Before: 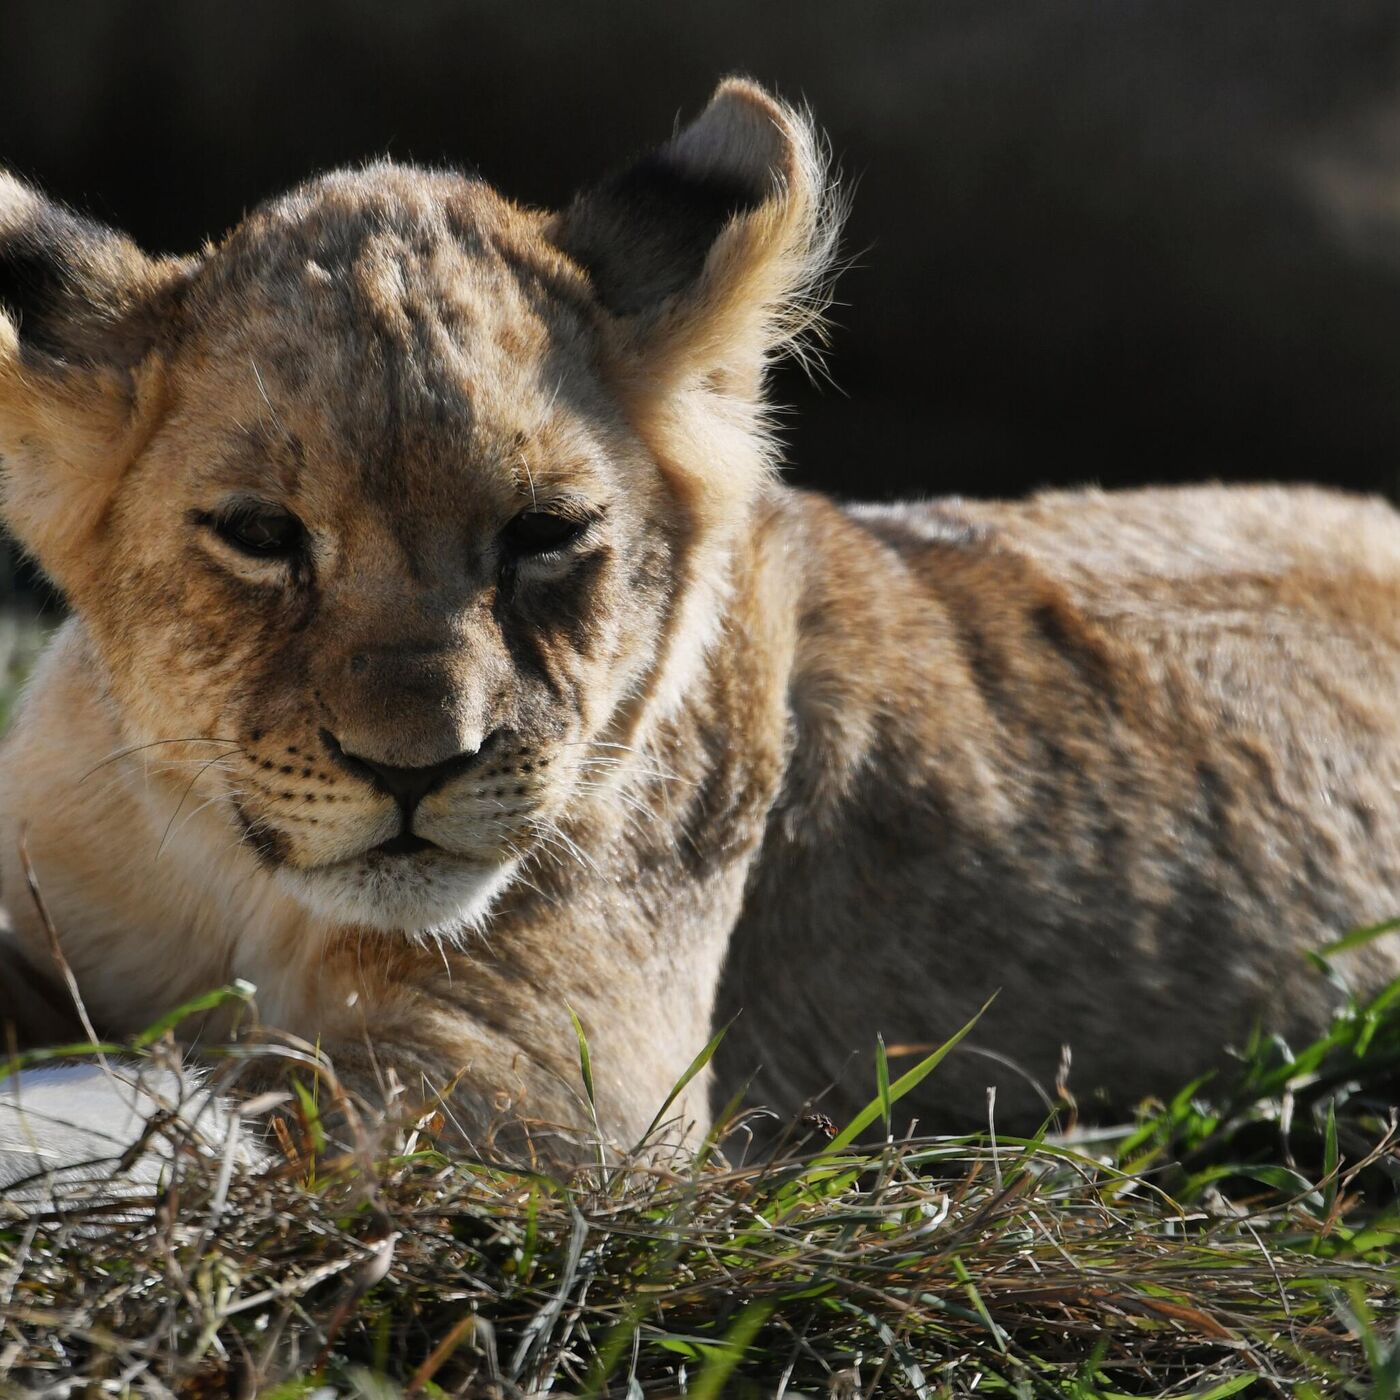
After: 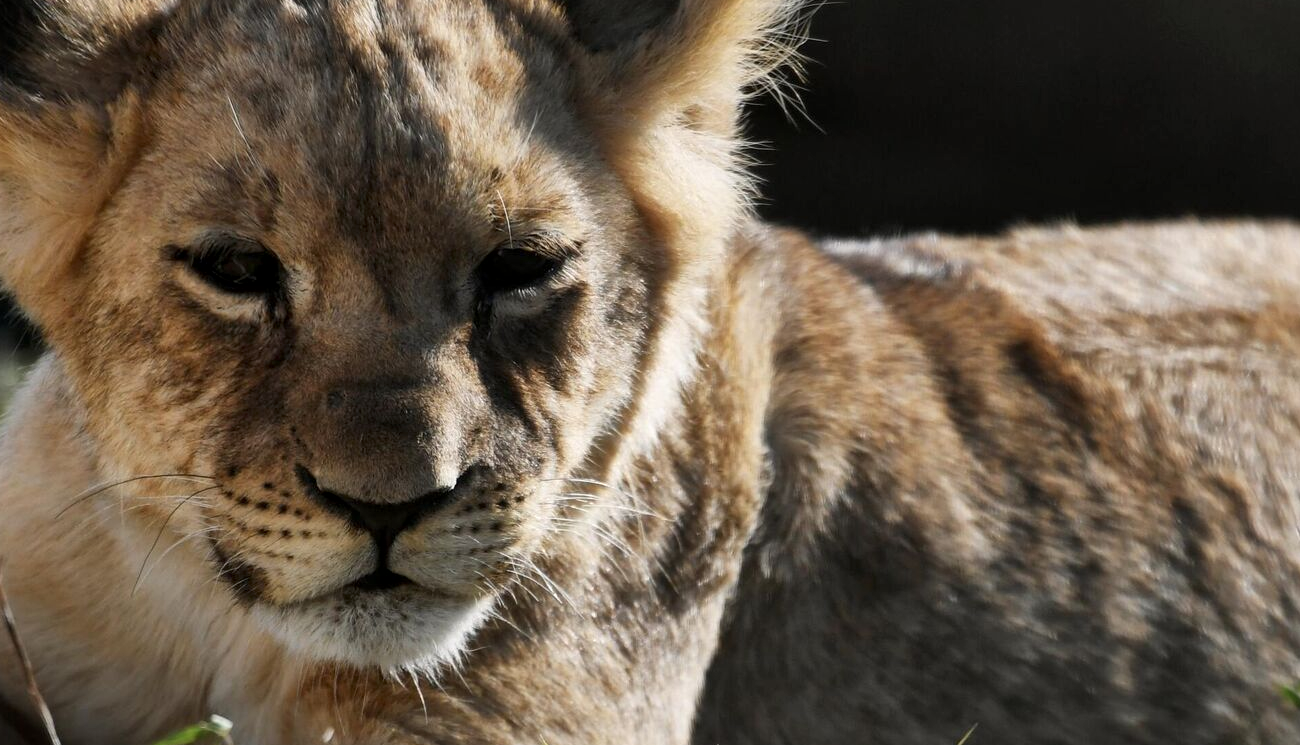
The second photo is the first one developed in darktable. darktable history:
crop: left 1.774%, top 18.905%, right 5.358%, bottom 27.828%
local contrast: mode bilateral grid, contrast 25, coarseness 49, detail 123%, midtone range 0.2
